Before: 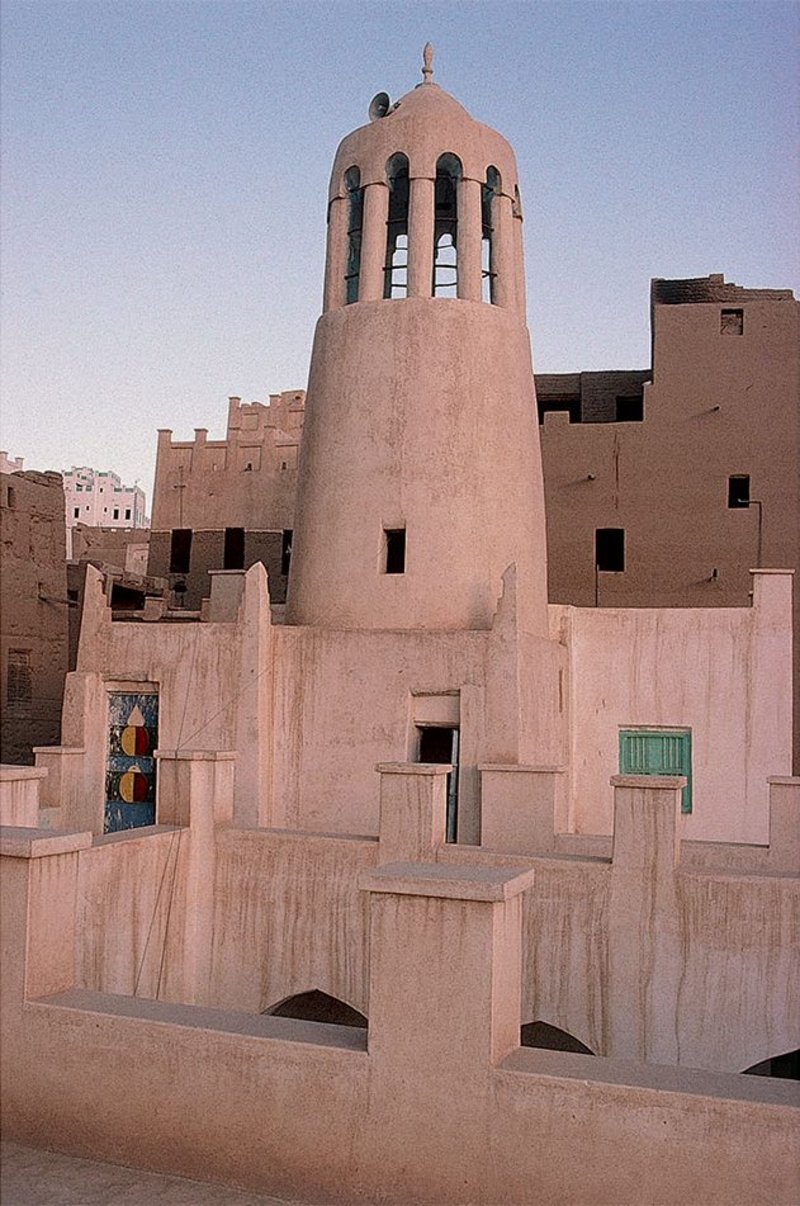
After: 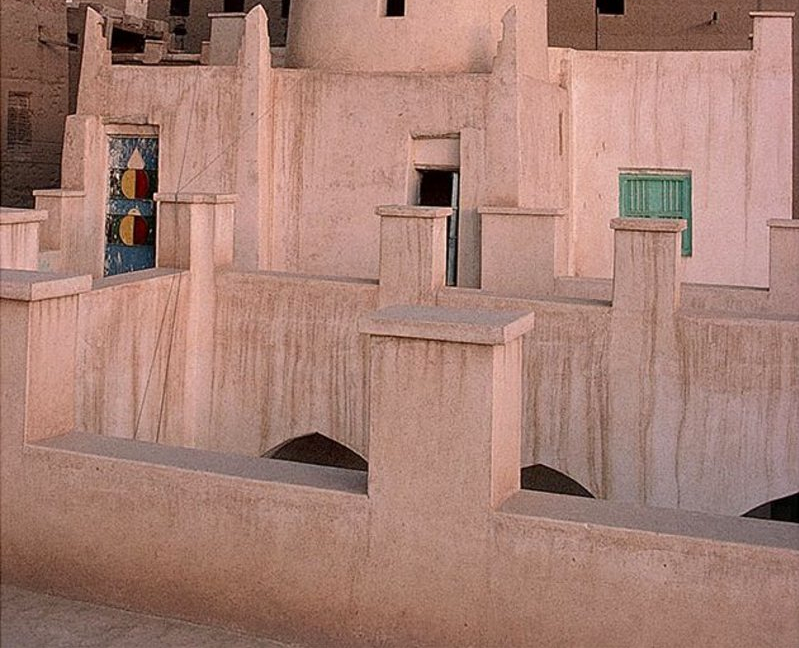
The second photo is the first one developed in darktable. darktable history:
contrast brightness saturation: contrast 0.05
crop and rotate: top 46.237%
exposure: exposure 0.258 EV, compensate highlight preservation false
